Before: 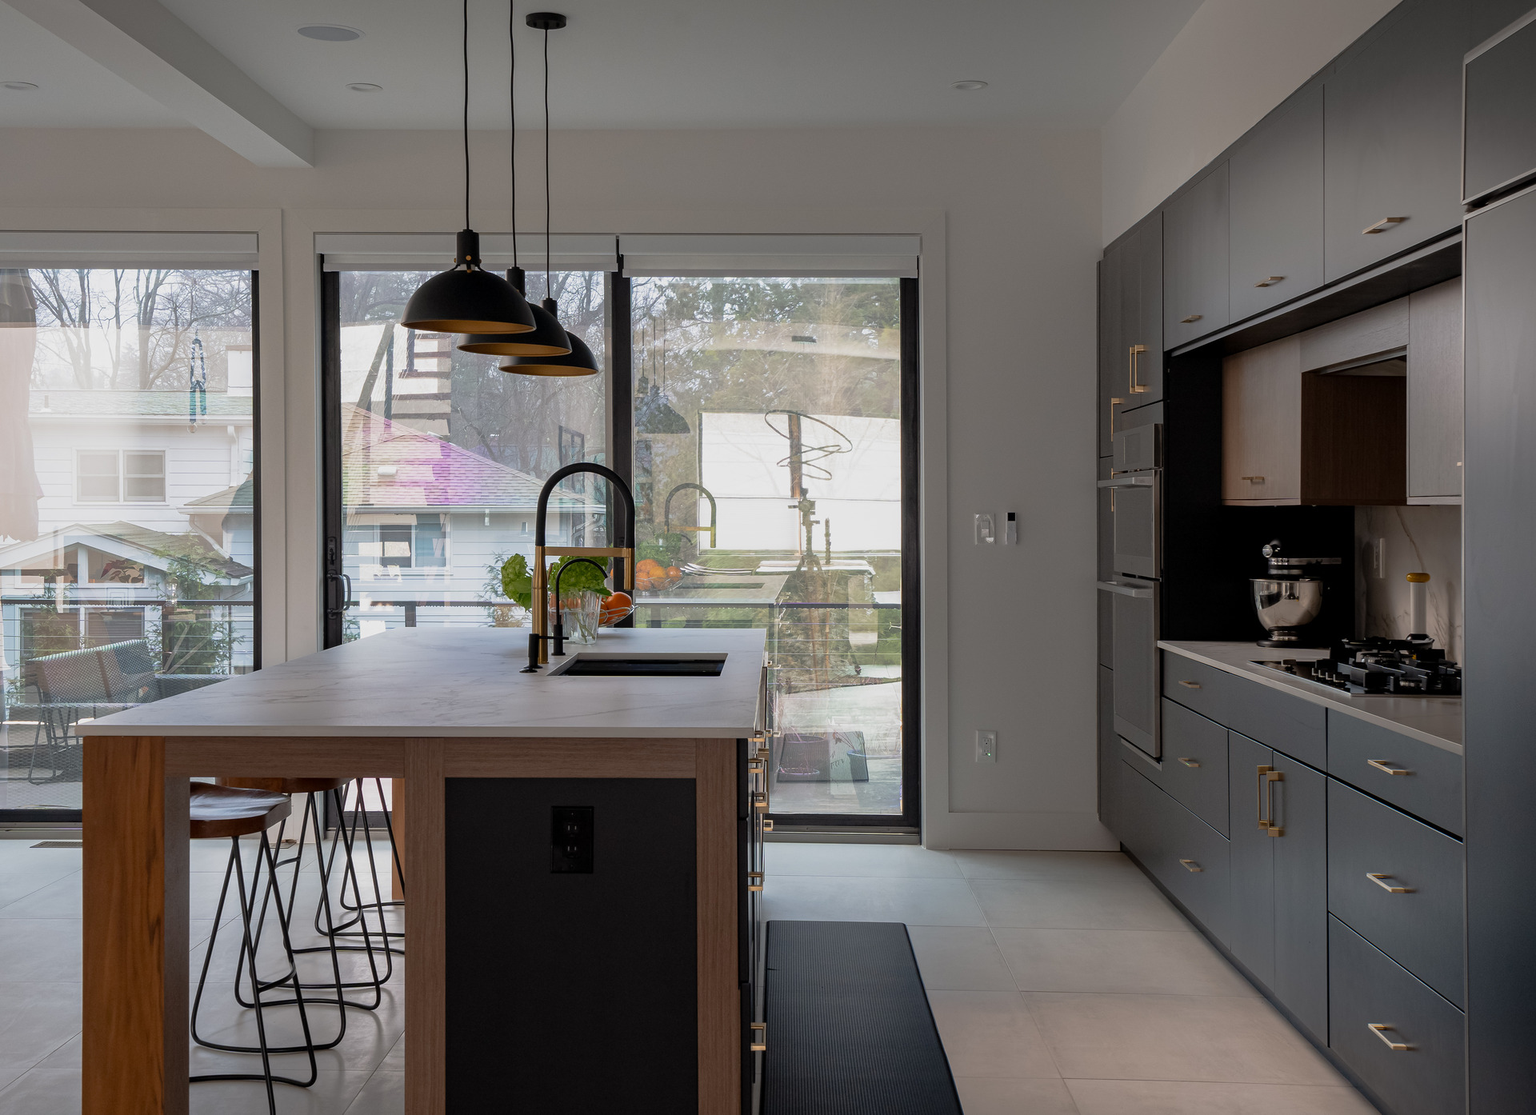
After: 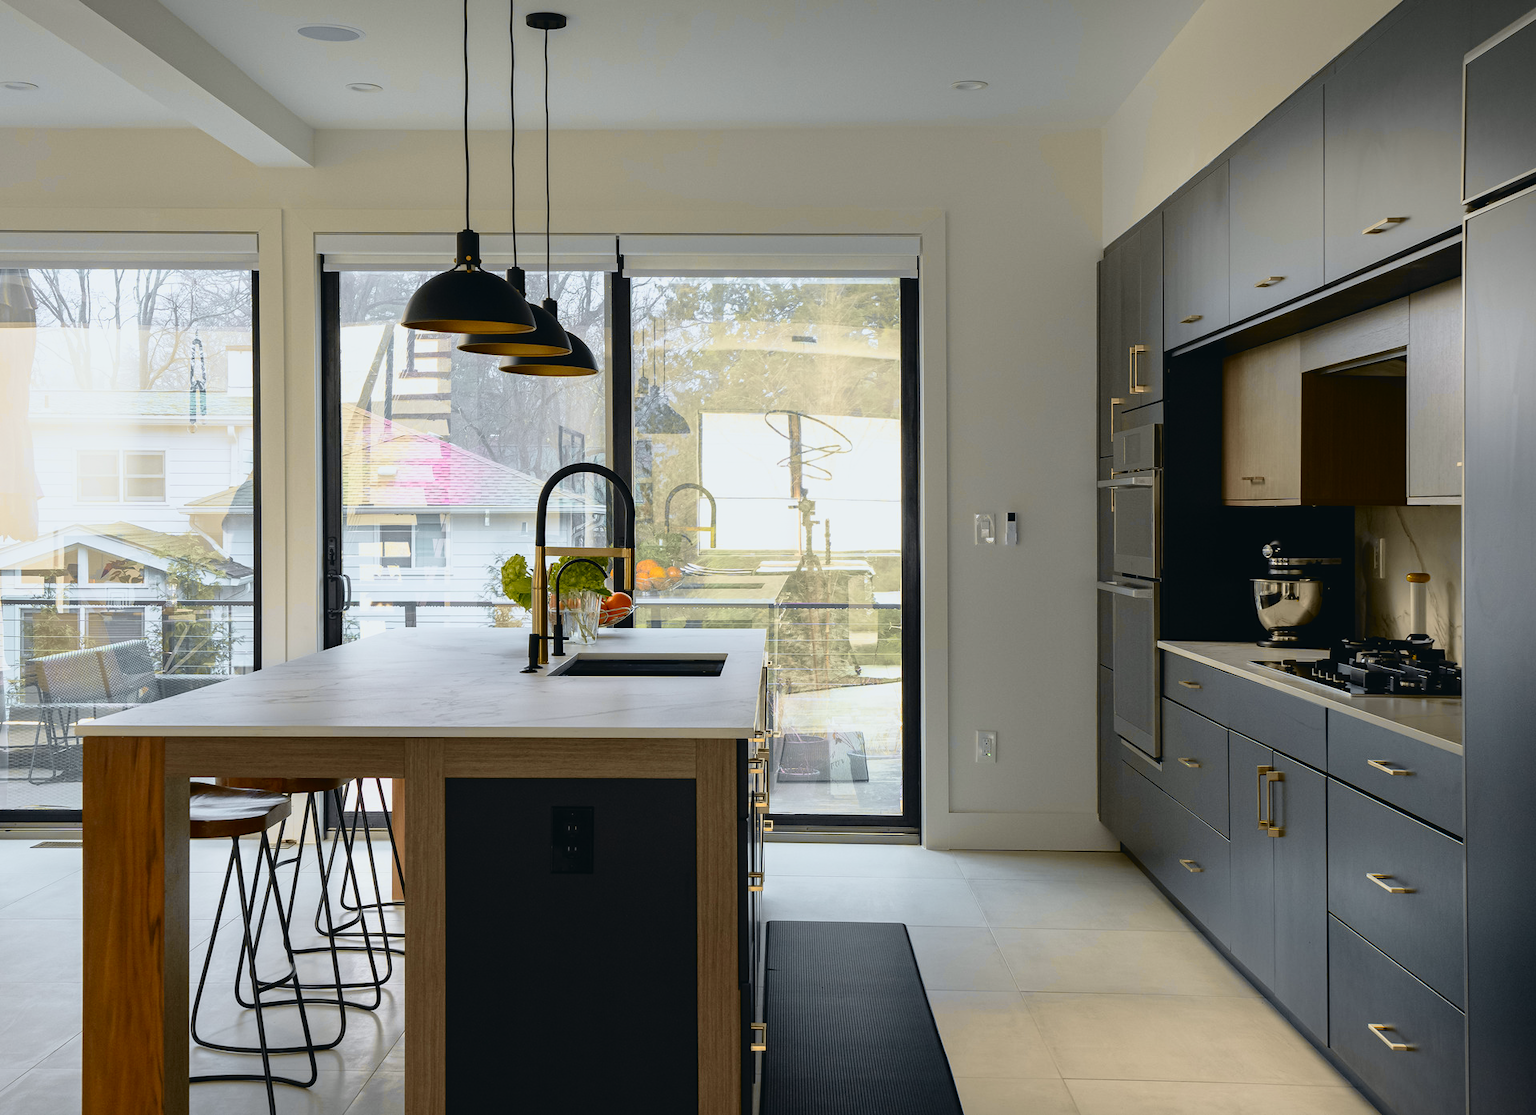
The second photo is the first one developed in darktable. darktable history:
tone curve: curves: ch0 [(0, 0.029) (0.087, 0.084) (0.227, 0.239) (0.46, 0.576) (0.657, 0.796) (0.861, 0.932) (0.997, 0.951)]; ch1 [(0, 0) (0.353, 0.344) (0.45, 0.46) (0.502, 0.494) (0.534, 0.523) (0.573, 0.576) (0.602, 0.631) (0.647, 0.669) (1, 1)]; ch2 [(0, 0) (0.333, 0.346) (0.385, 0.395) (0.44, 0.466) (0.5, 0.493) (0.521, 0.56) (0.553, 0.579) (0.573, 0.599) (0.667, 0.777) (1, 1)], color space Lab, independent channels, preserve colors none
